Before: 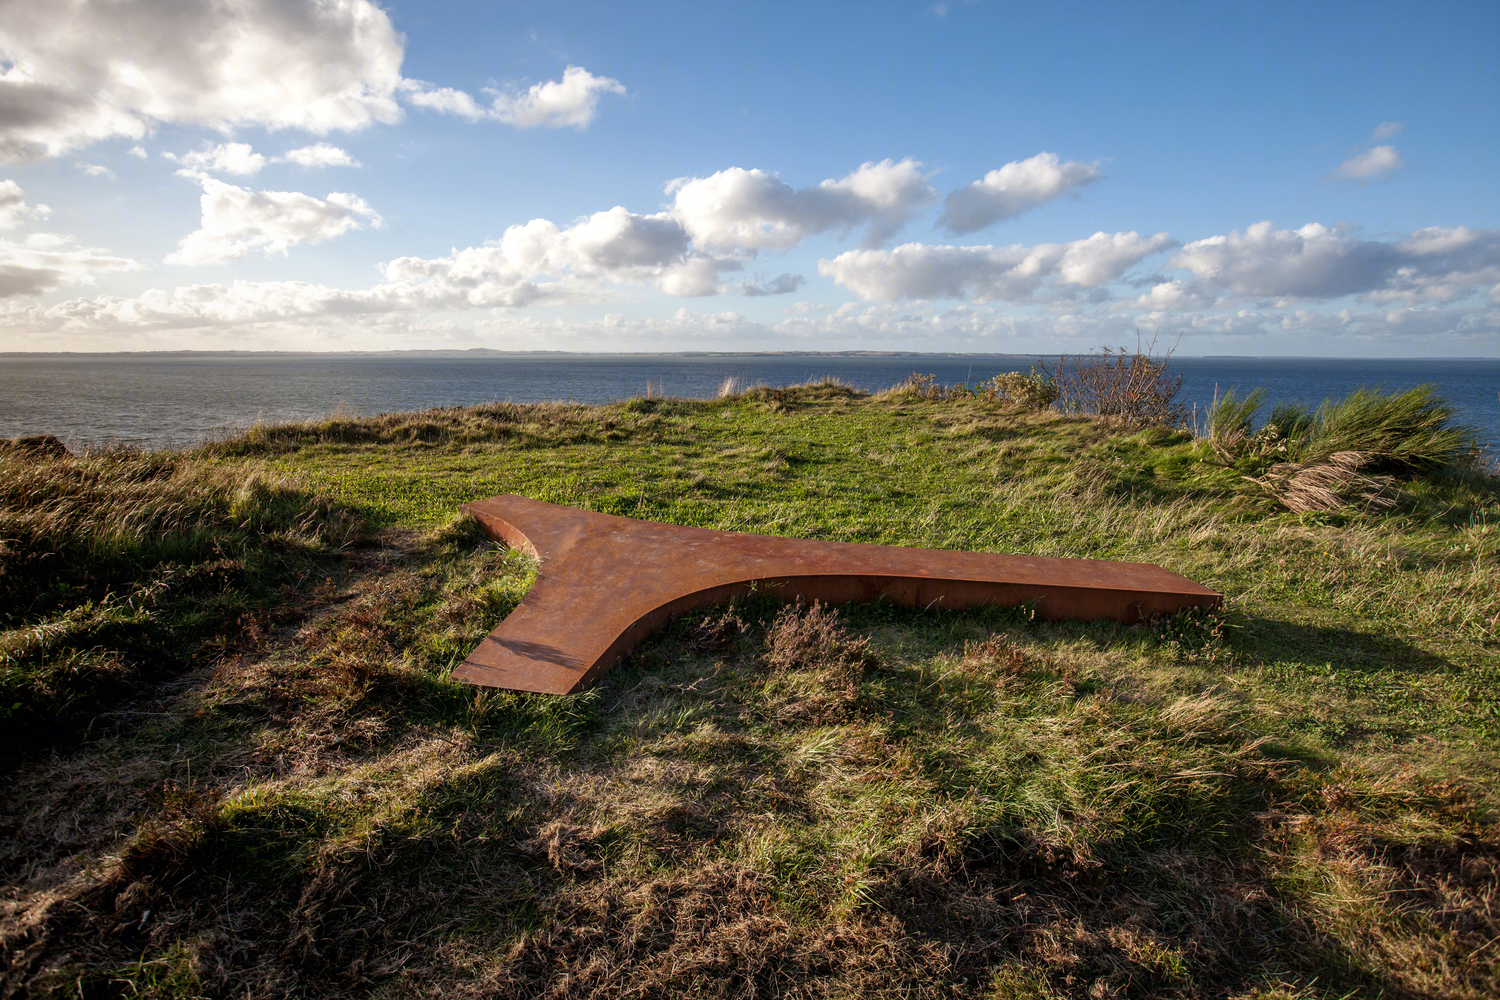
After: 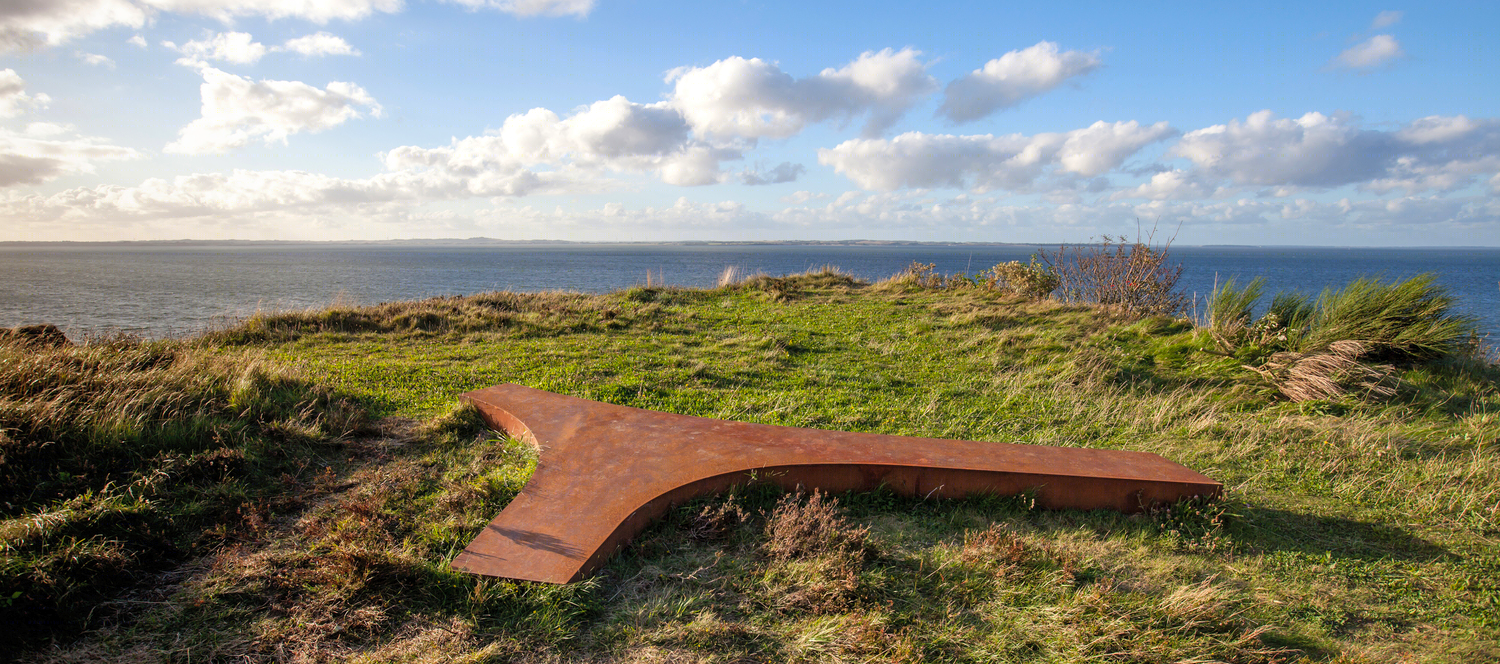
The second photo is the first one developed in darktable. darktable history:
contrast brightness saturation: brightness 0.095, saturation 0.19
crop: top 11.184%, bottom 22.319%
